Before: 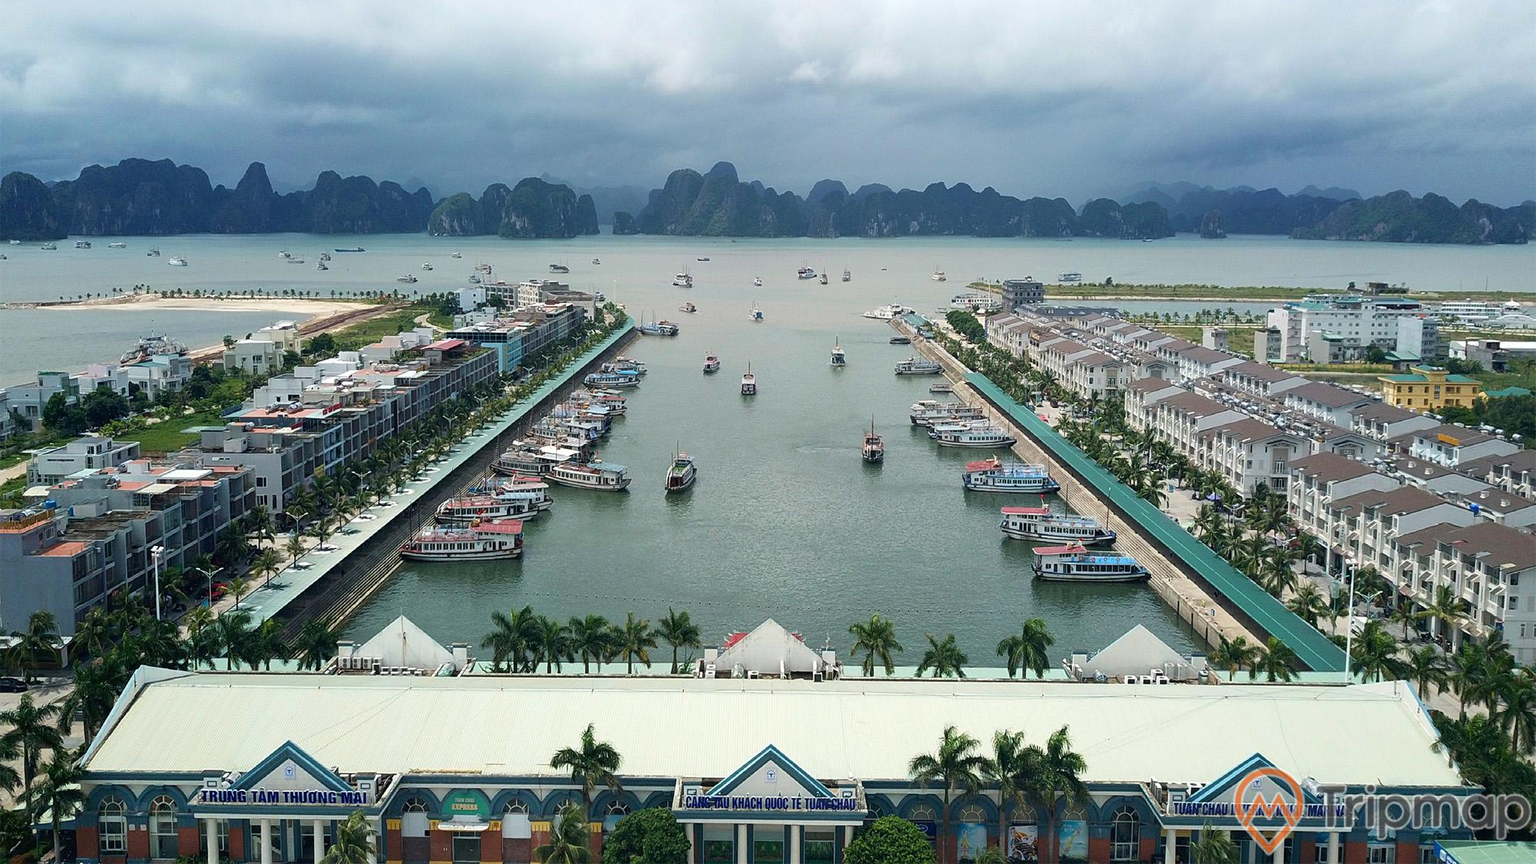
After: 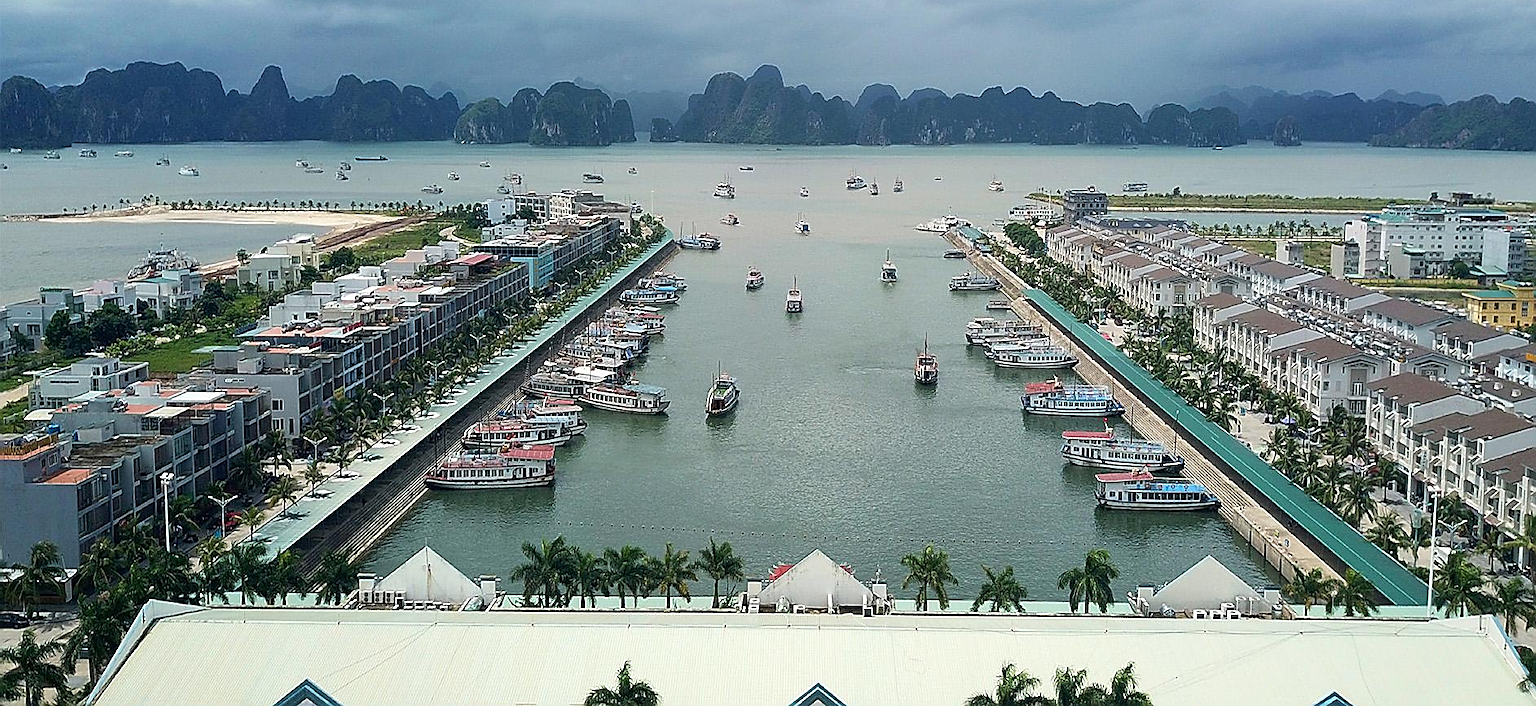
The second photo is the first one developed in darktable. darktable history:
crop and rotate: angle 0.03°, top 11.643%, right 5.651%, bottom 11.189%
sharpen: radius 1.4, amount 1.25, threshold 0.7
